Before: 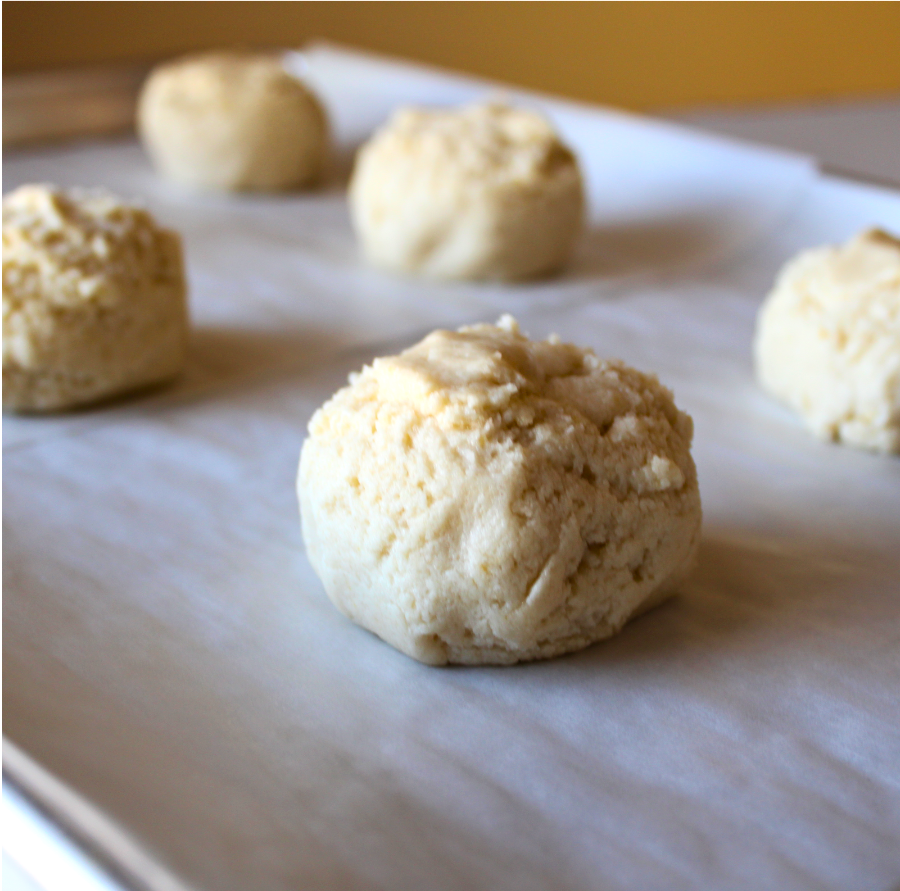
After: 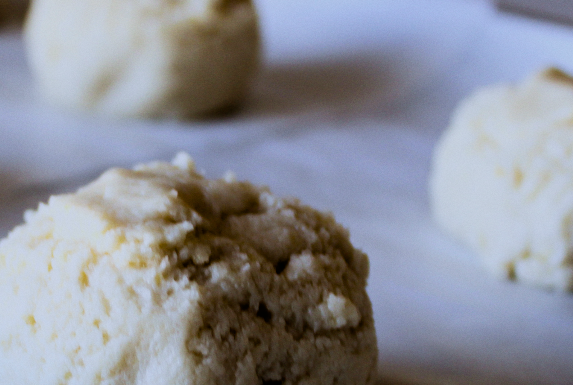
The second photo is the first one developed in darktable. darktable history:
white balance: red 0.948, green 1.02, blue 1.176
filmic rgb: black relative exposure -5 EV, hardness 2.88, contrast 1.3, highlights saturation mix -30%
grain: coarseness 14.57 ISO, strength 8.8%
crop: left 36.005%, top 18.293%, right 0.31%, bottom 38.444%
exposure: black level correction 0.011, exposure -0.478 EV, compensate highlight preservation false
tone equalizer: on, module defaults
